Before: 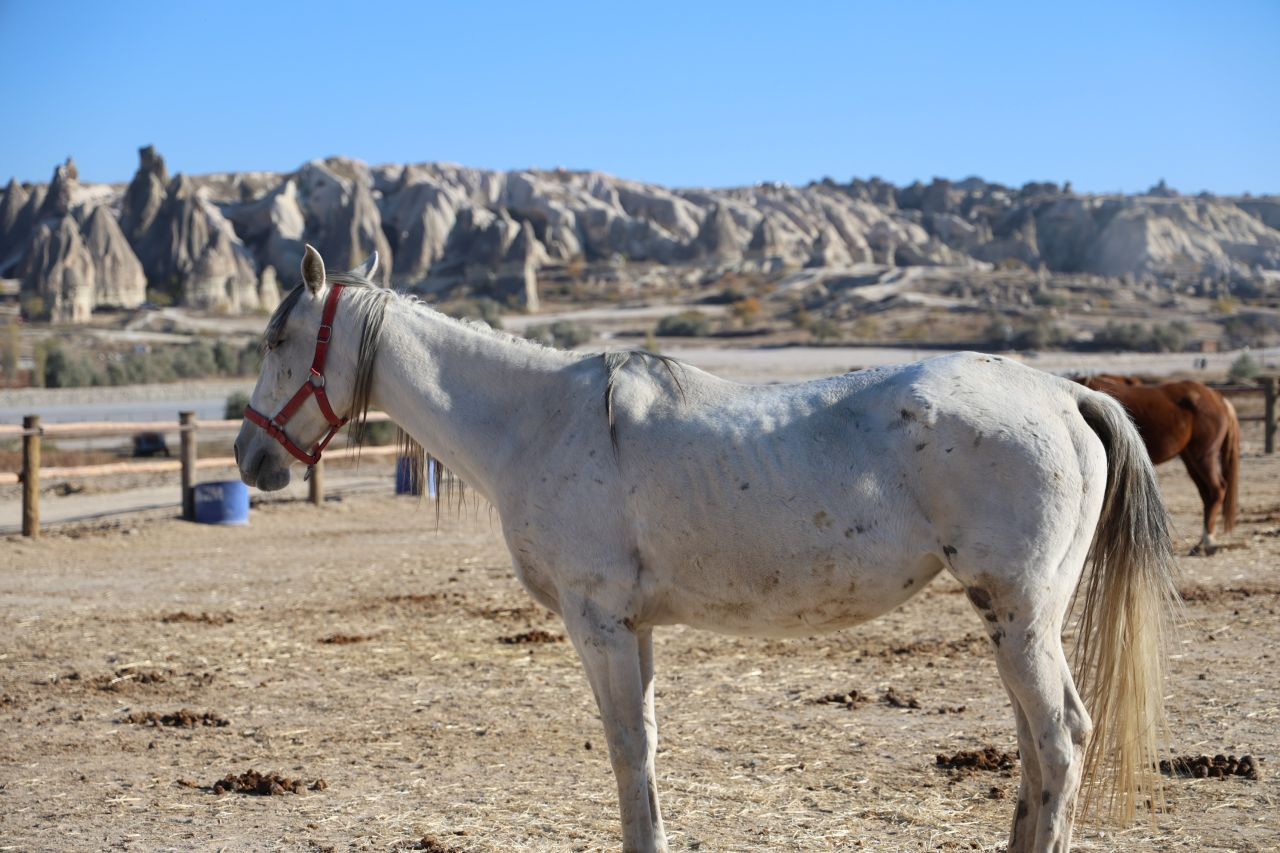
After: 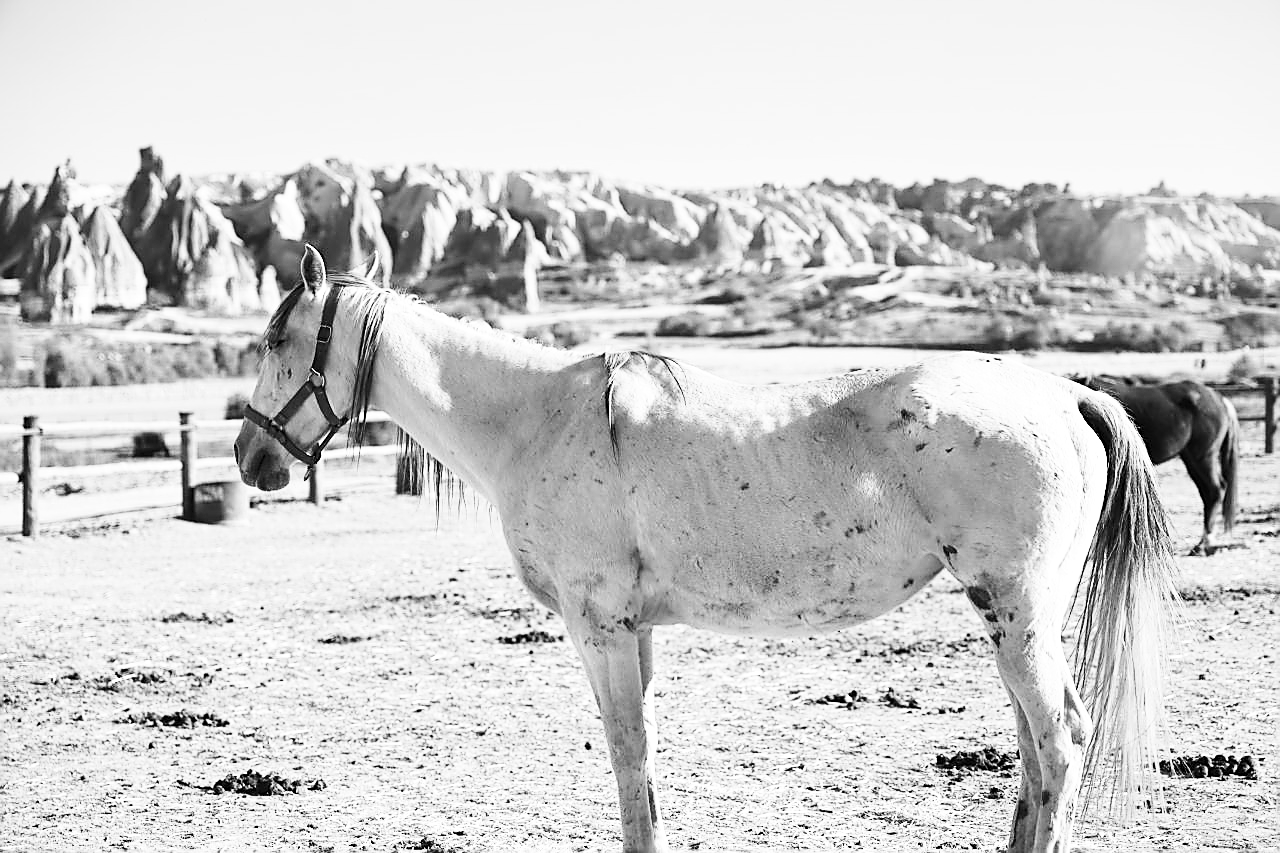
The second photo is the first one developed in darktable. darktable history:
sharpen: radius 1.4, amount 1.25, threshold 0.7
monochrome: on, module defaults
base curve: curves: ch0 [(0, 0) (0.018, 0.026) (0.143, 0.37) (0.33, 0.731) (0.458, 0.853) (0.735, 0.965) (0.905, 0.986) (1, 1)]
tone equalizer: -8 EV -0.417 EV, -7 EV -0.389 EV, -6 EV -0.333 EV, -5 EV -0.222 EV, -3 EV 0.222 EV, -2 EV 0.333 EV, -1 EV 0.389 EV, +0 EV 0.417 EV, edges refinement/feathering 500, mask exposure compensation -1.25 EV, preserve details no
